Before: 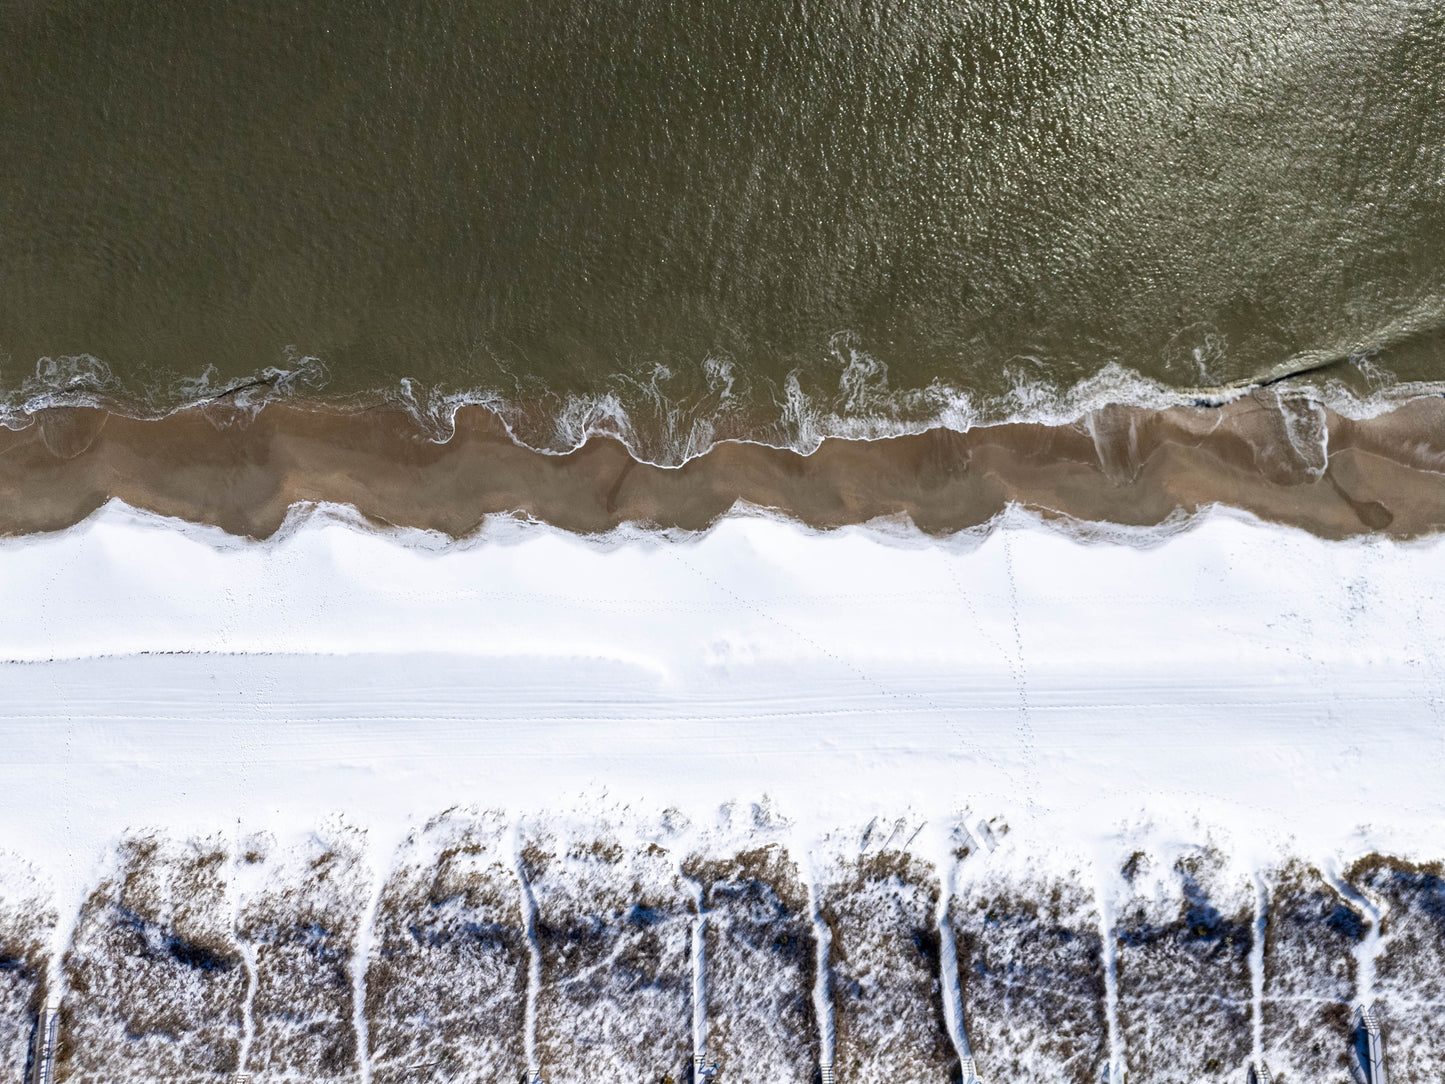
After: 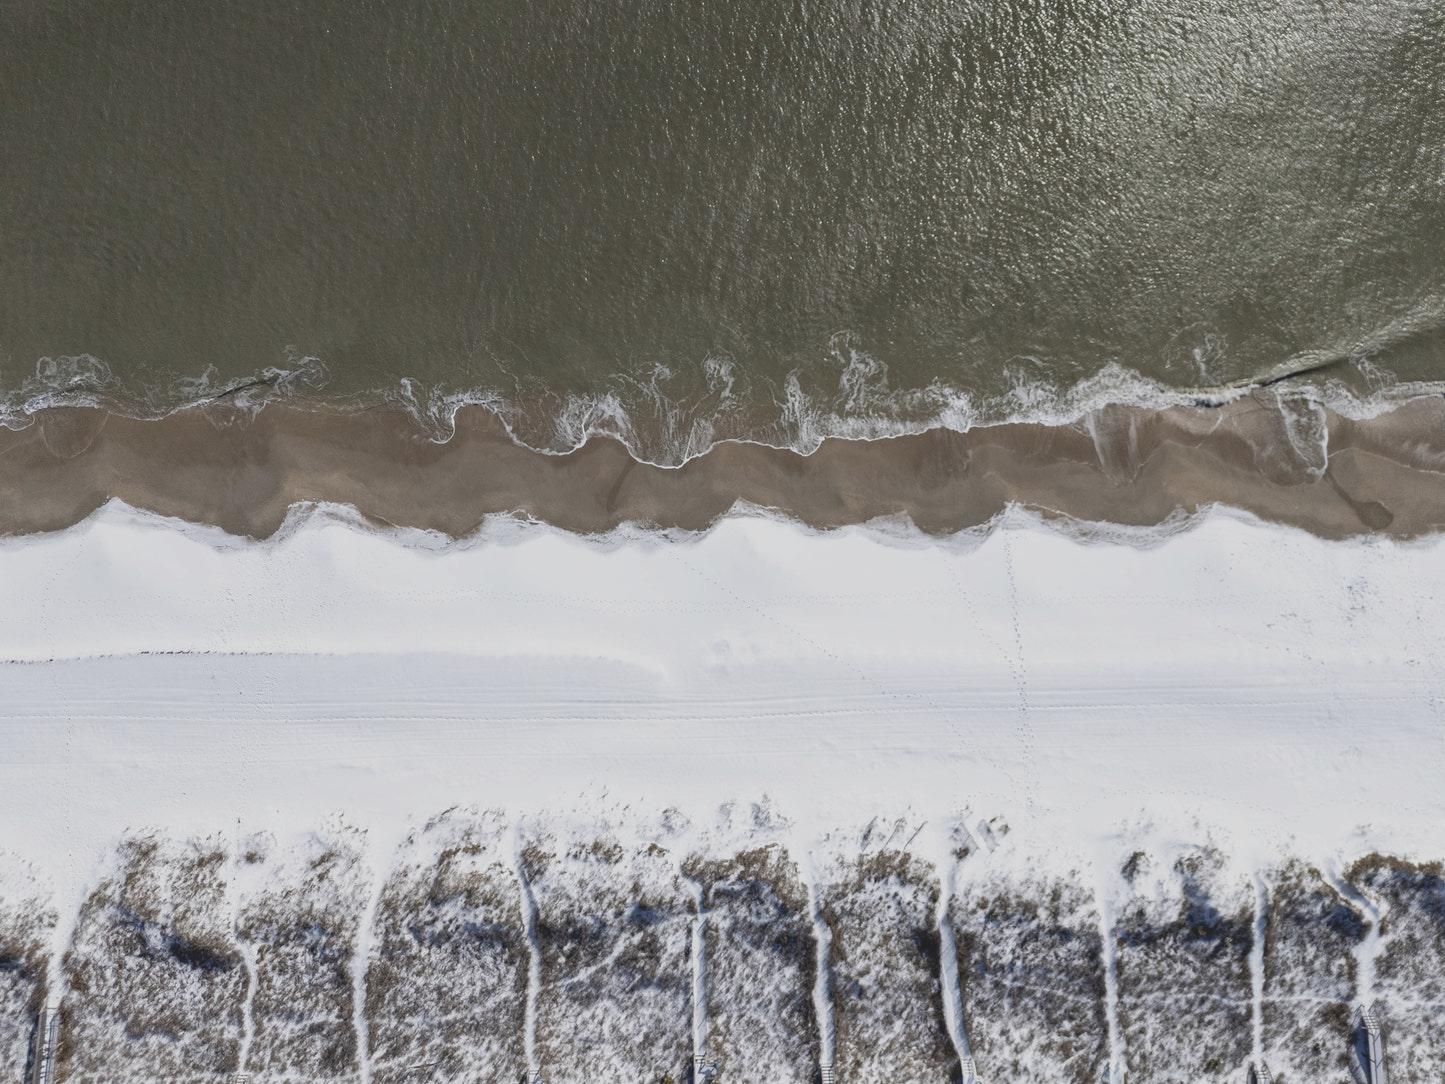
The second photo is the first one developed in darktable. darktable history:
contrast brightness saturation: contrast -0.255, saturation -0.449
